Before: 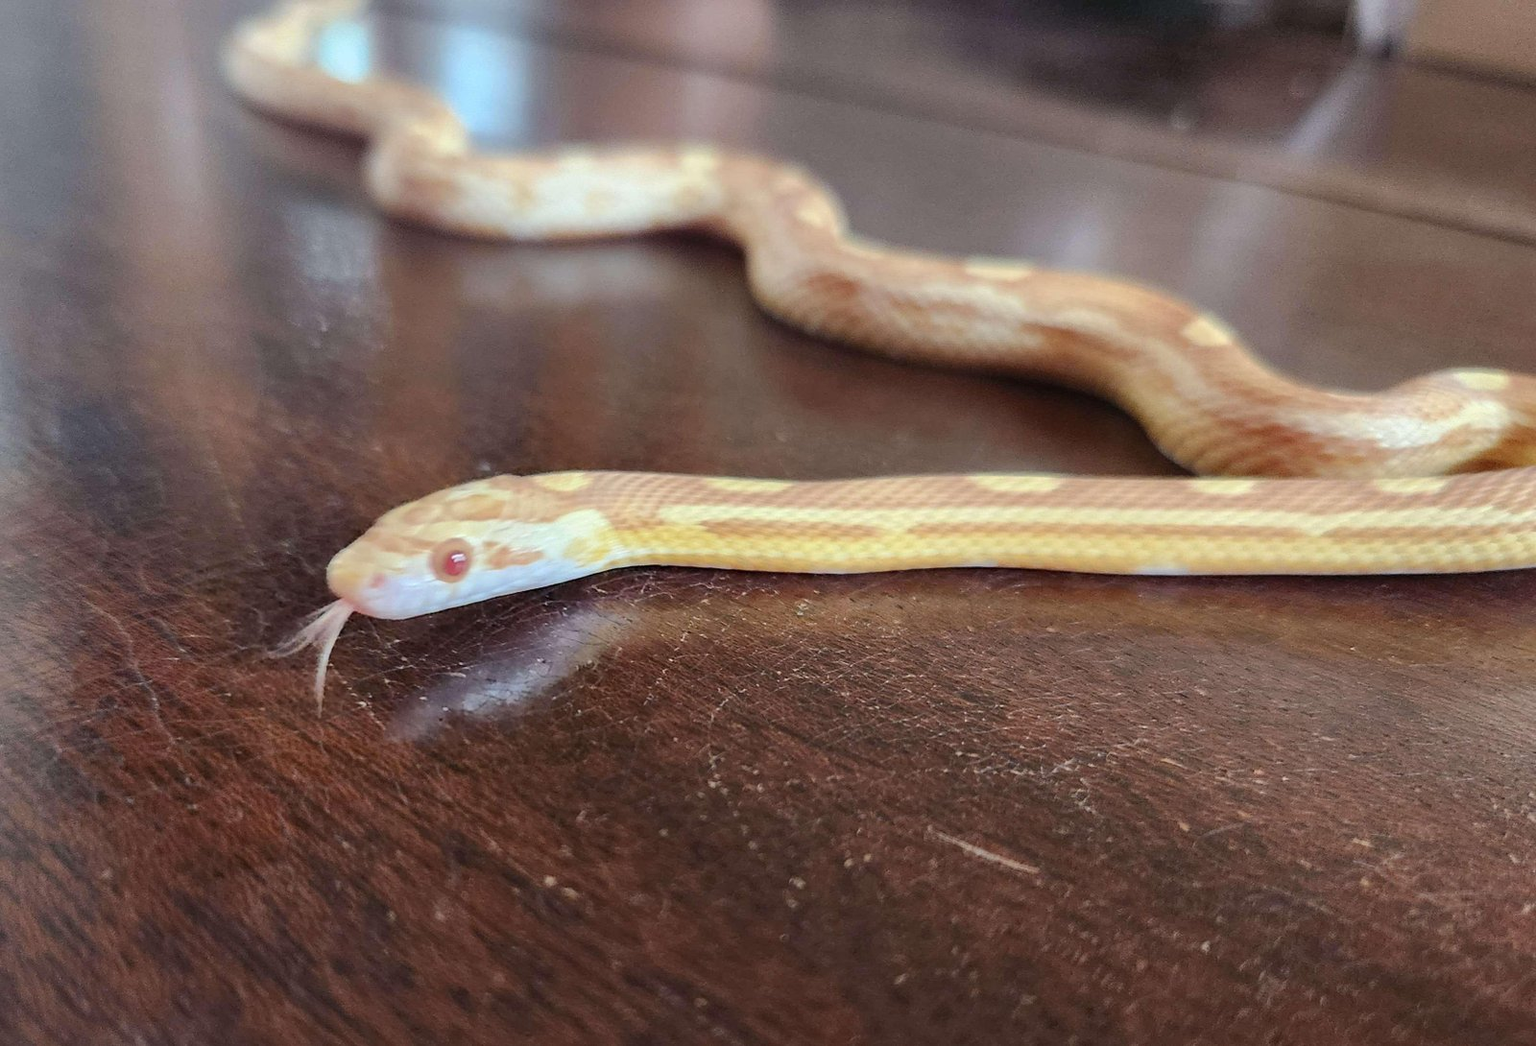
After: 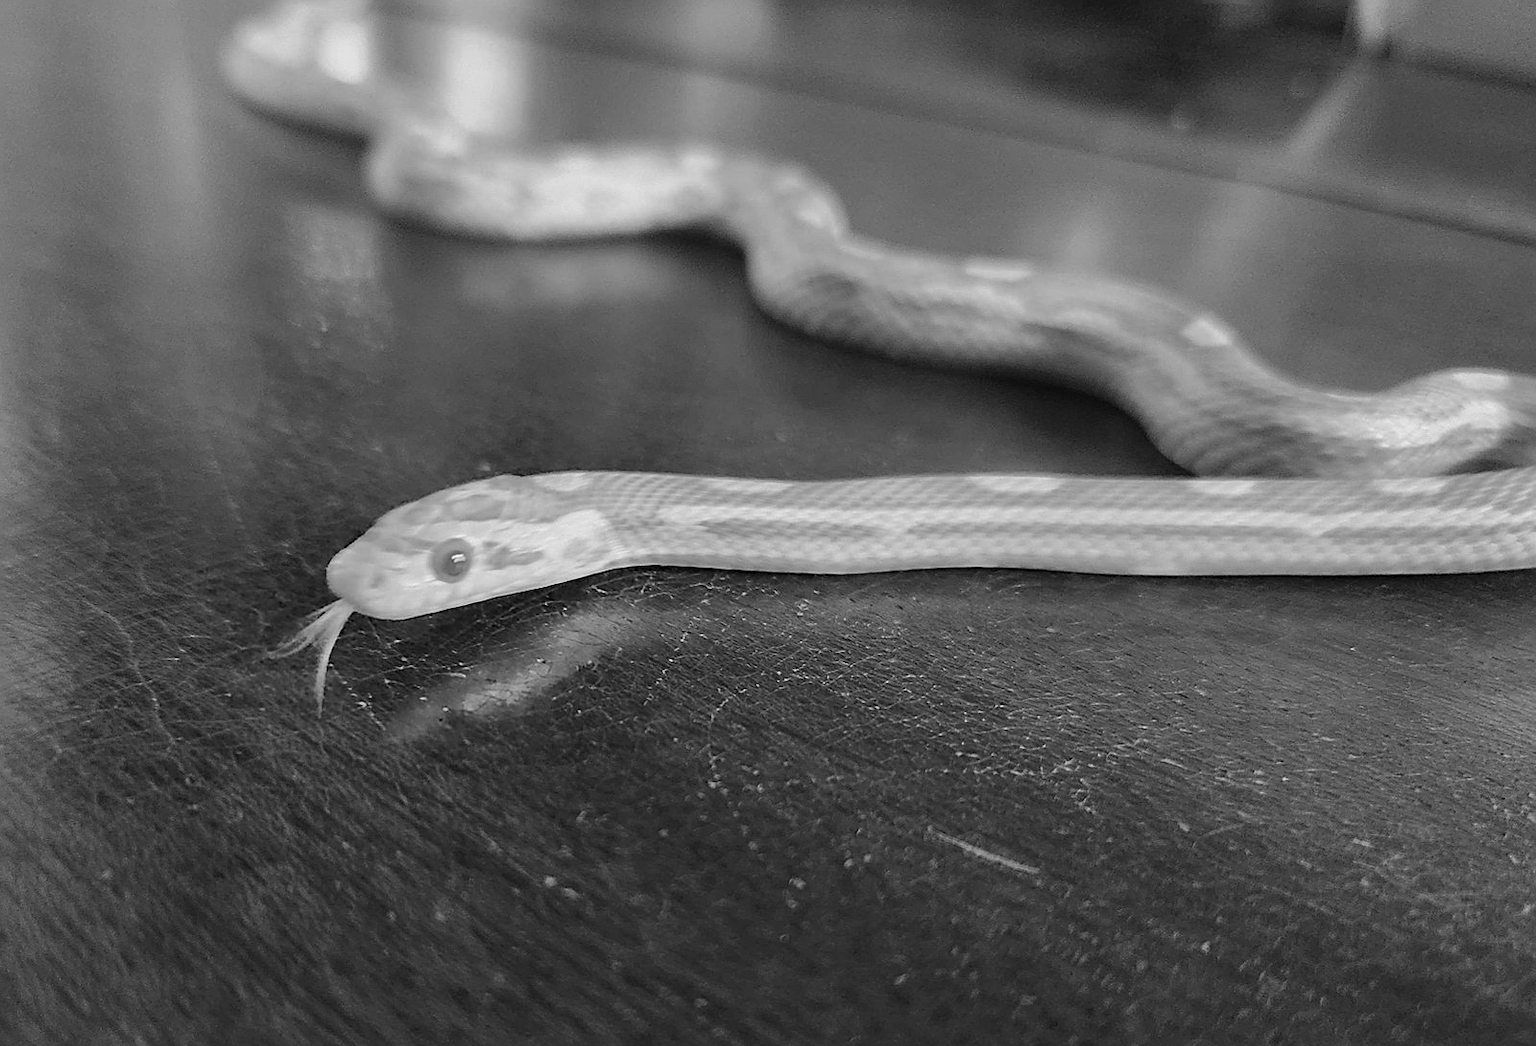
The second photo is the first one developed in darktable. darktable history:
exposure: exposure -0.04 EV, compensate highlight preservation false
sharpen: on, module defaults
local contrast: mode bilateral grid, contrast 100, coarseness 100, detail 91%, midtone range 0.2
color zones: curves: ch1 [(0, 0.831) (0.08, 0.771) (0.157, 0.268) (0.241, 0.207) (0.562, -0.005) (0.714, -0.013) (0.876, 0.01) (1, 0.831)]
color calibration: output gray [0.18, 0.41, 0.41, 0], gray › normalize channels true, illuminant same as pipeline (D50), adaptation XYZ, x 0.346, y 0.359, gamut compression 0
